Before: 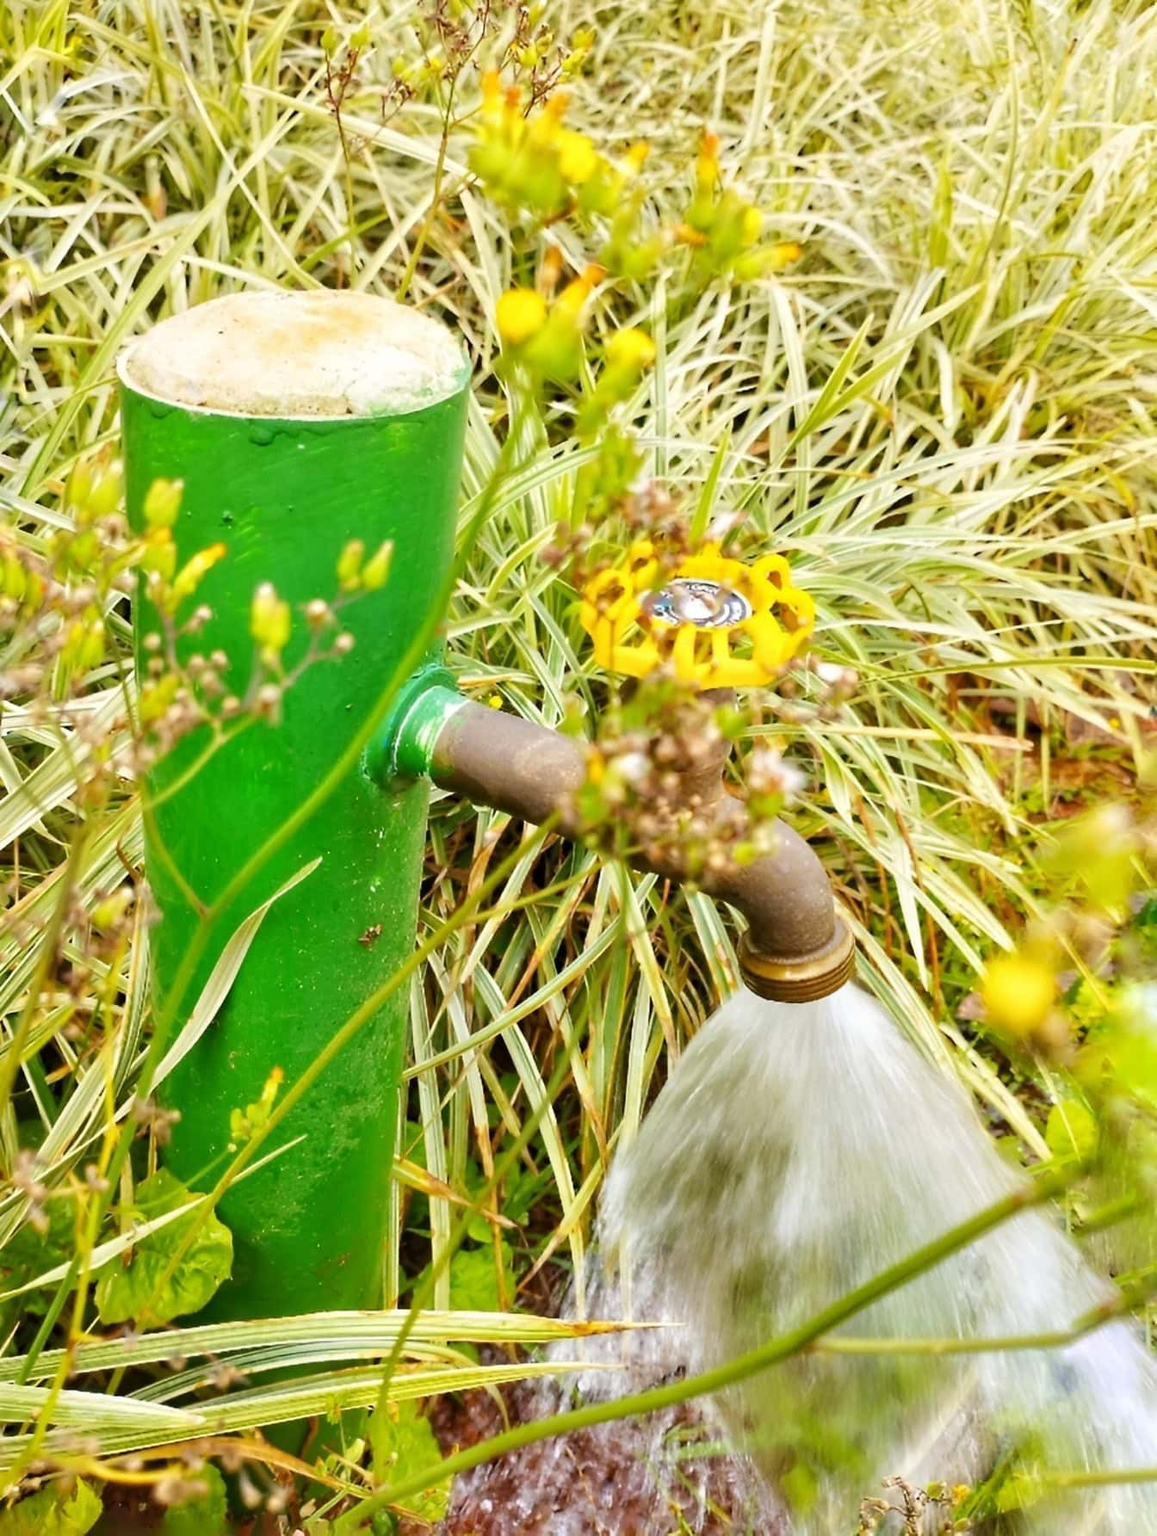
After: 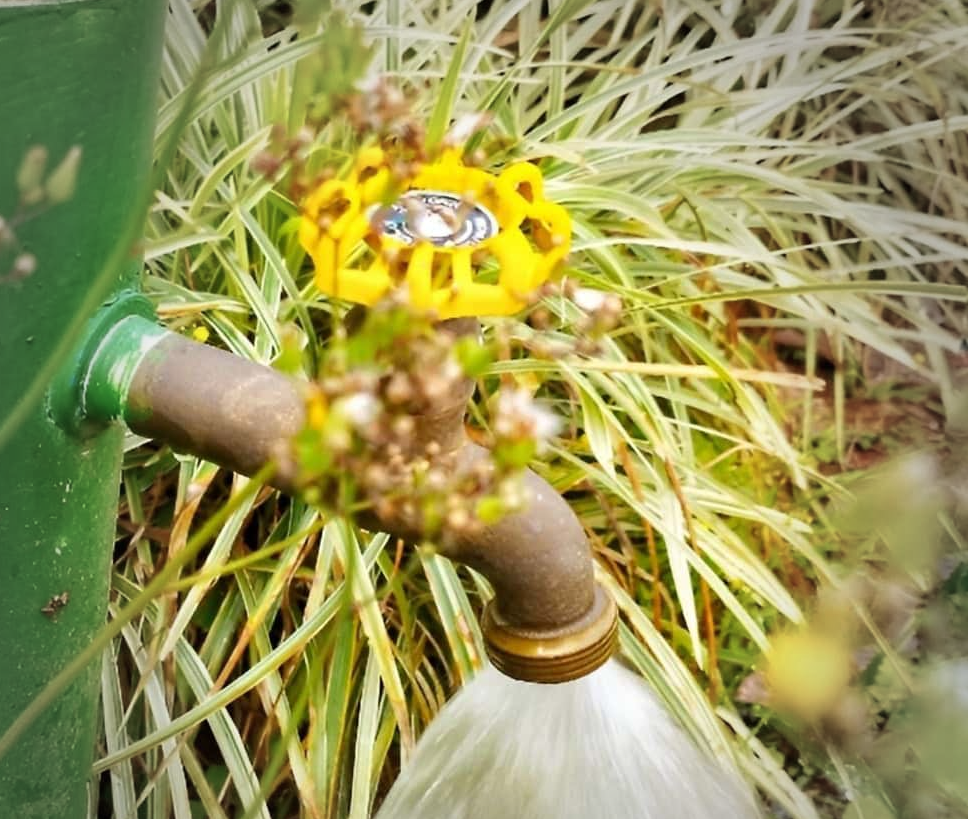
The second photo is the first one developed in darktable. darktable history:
crop and rotate: left 27.938%, top 27.046%, bottom 27.046%
base curve: preserve colors none
vignetting: fall-off start 64.63%, center (-0.034, 0.148), width/height ratio 0.881
